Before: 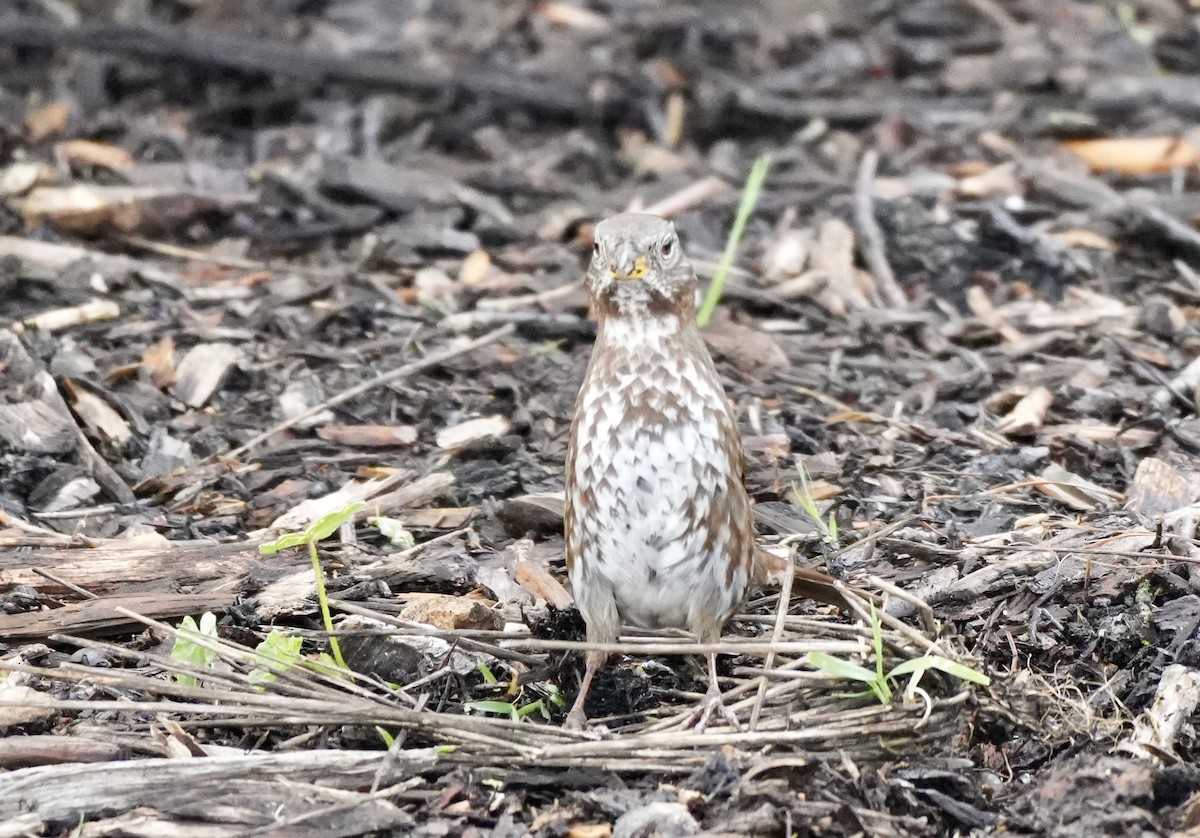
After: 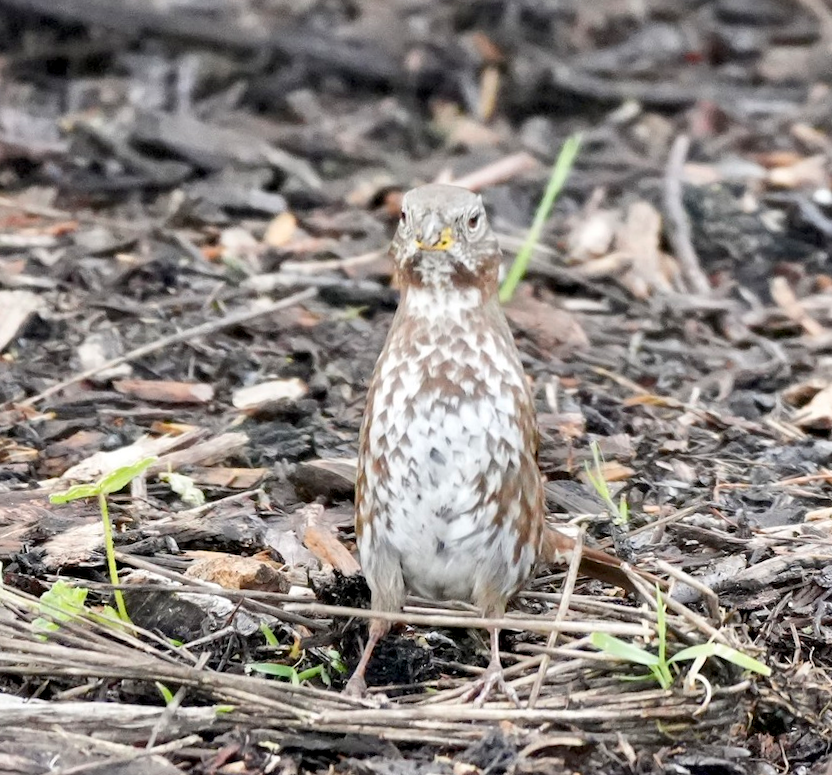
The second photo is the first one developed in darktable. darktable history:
exposure: black level correction 0.005, exposure 0.001 EV, compensate highlight preservation false
crop and rotate: angle -3.27°, left 14.277%, top 0.028%, right 10.766%, bottom 0.028%
